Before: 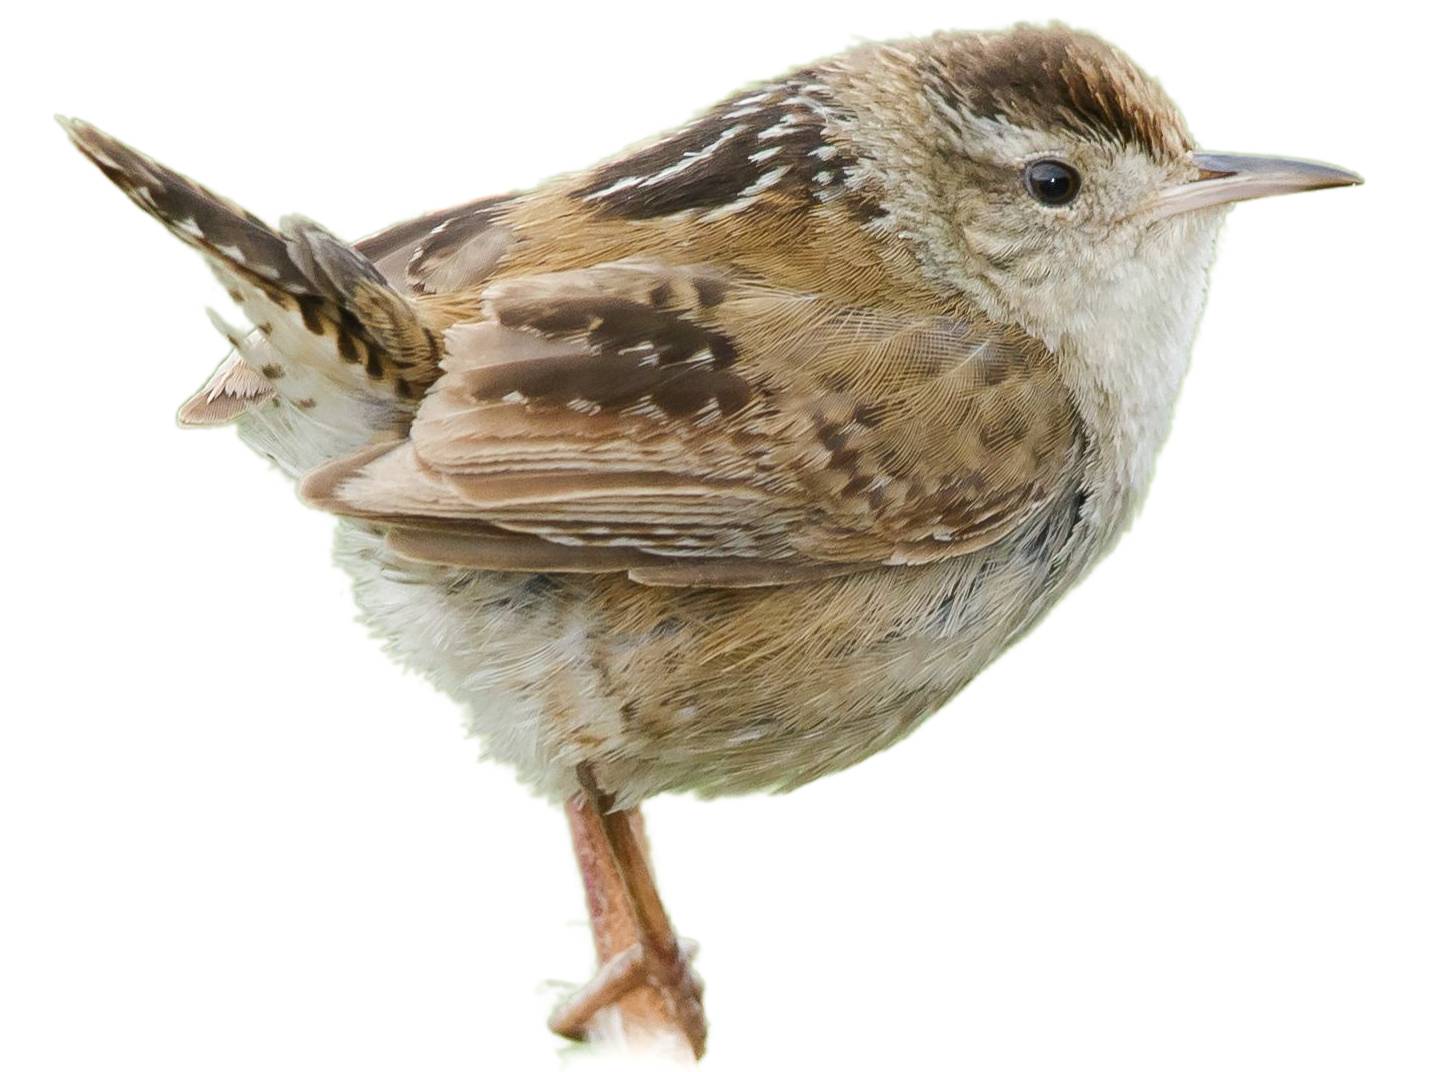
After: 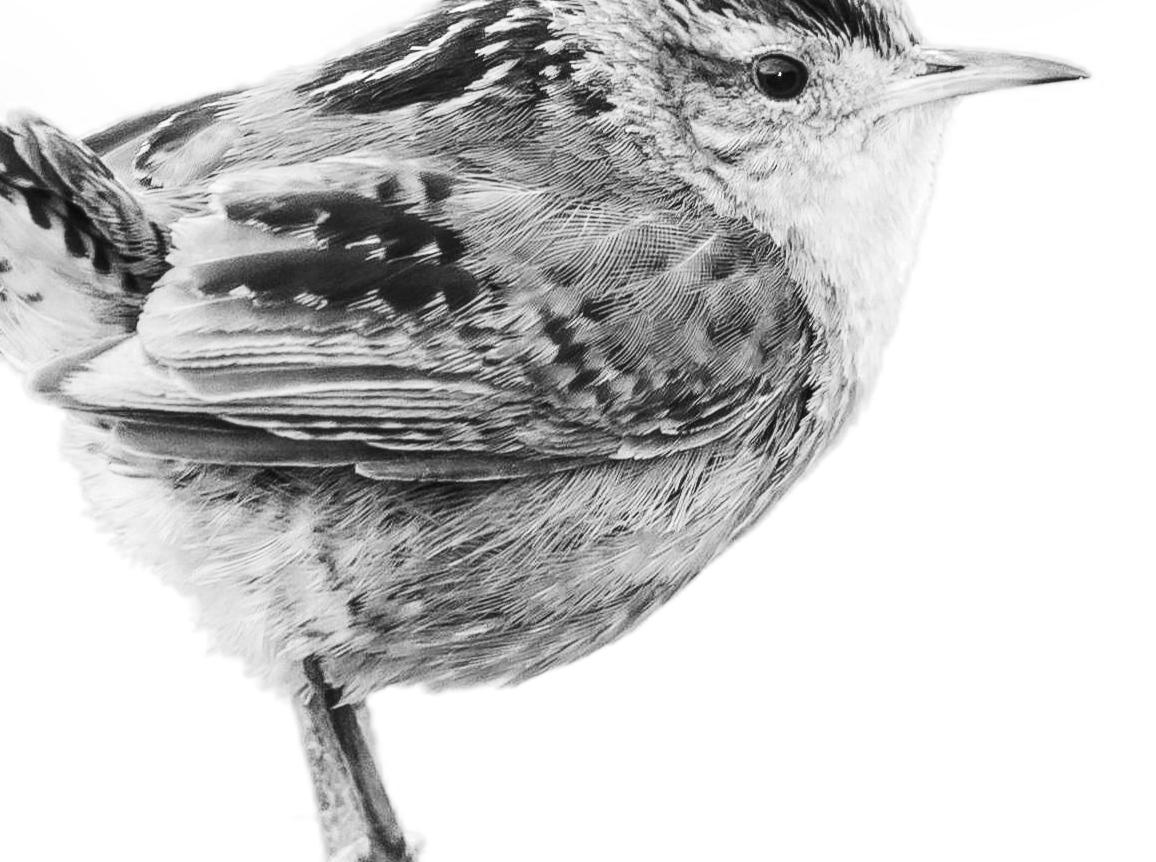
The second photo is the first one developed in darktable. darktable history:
contrast brightness saturation: contrast 0.408, brightness 0.101, saturation 0.209
crop: left 19.093%, top 9.925%, right 0%, bottom 9.588%
color zones: curves: ch0 [(0, 0.613) (0.01, 0.613) (0.245, 0.448) (0.498, 0.529) (0.642, 0.665) (0.879, 0.777) (0.99, 0.613)]; ch1 [(0, 0) (0.143, 0) (0.286, 0) (0.429, 0) (0.571, 0) (0.714, 0) (0.857, 0)]
local contrast: on, module defaults
